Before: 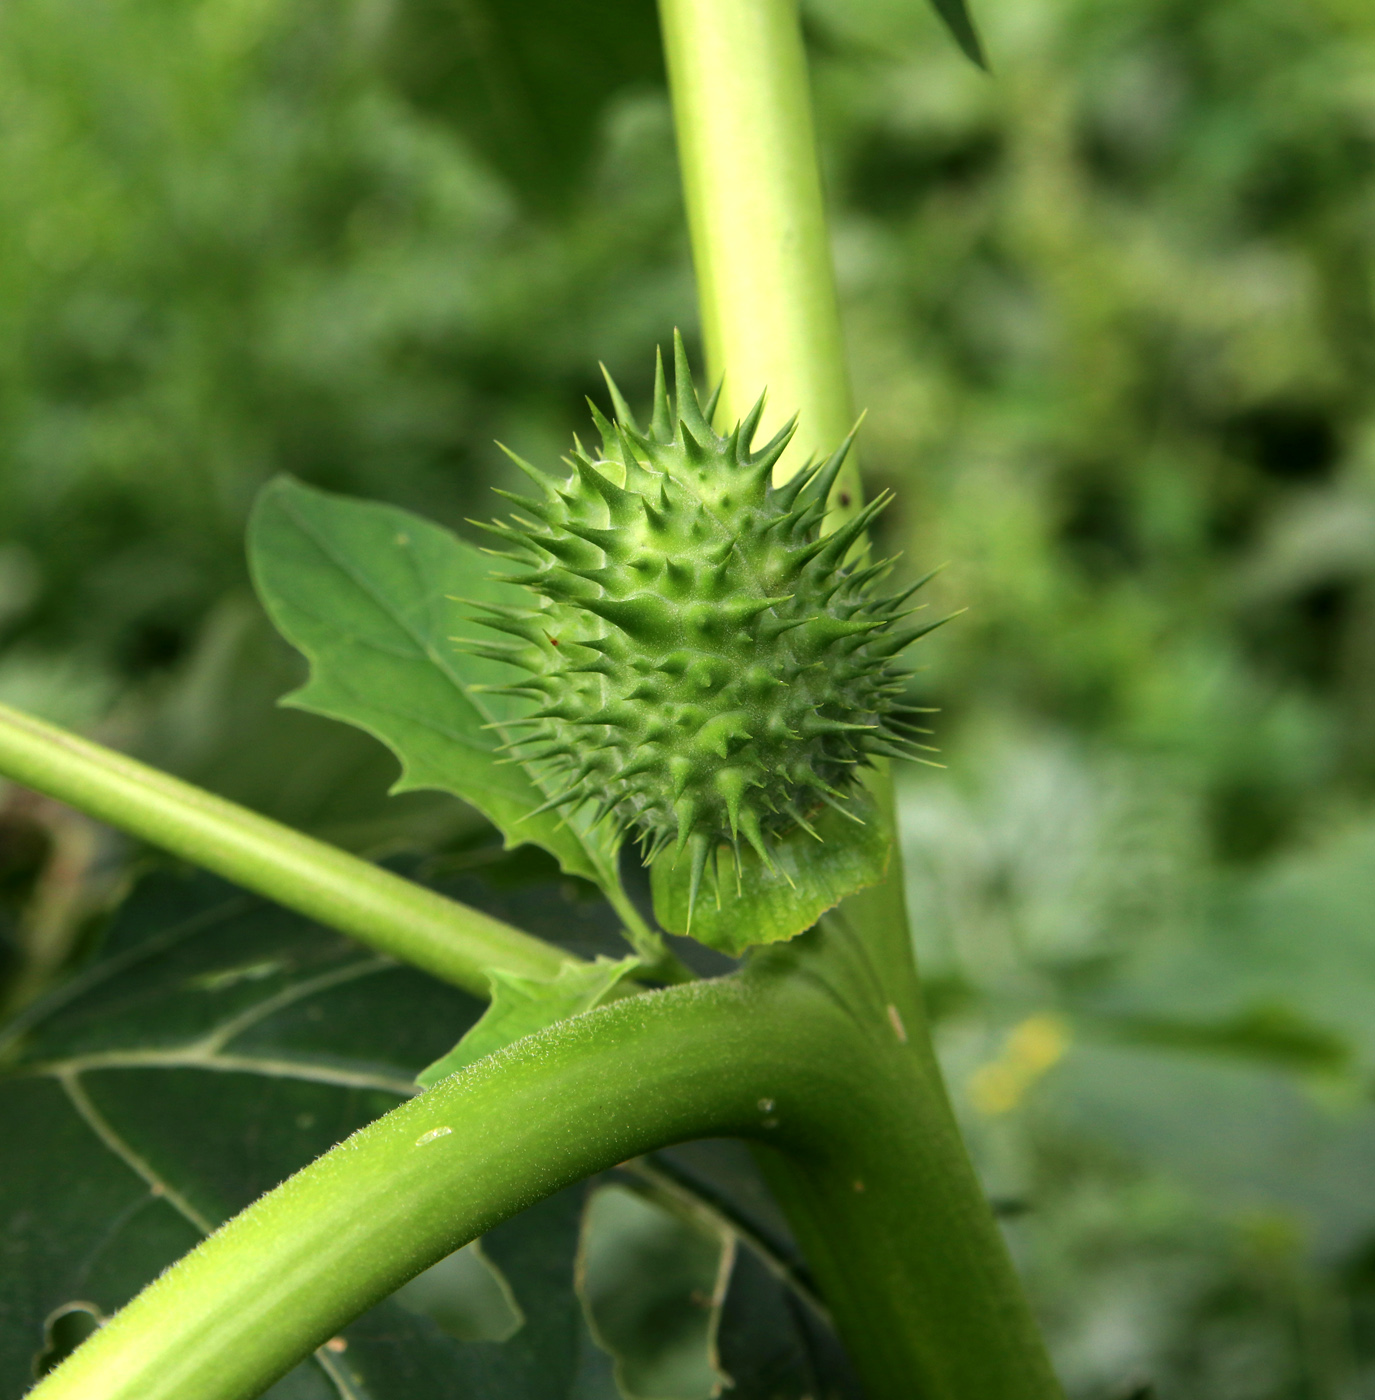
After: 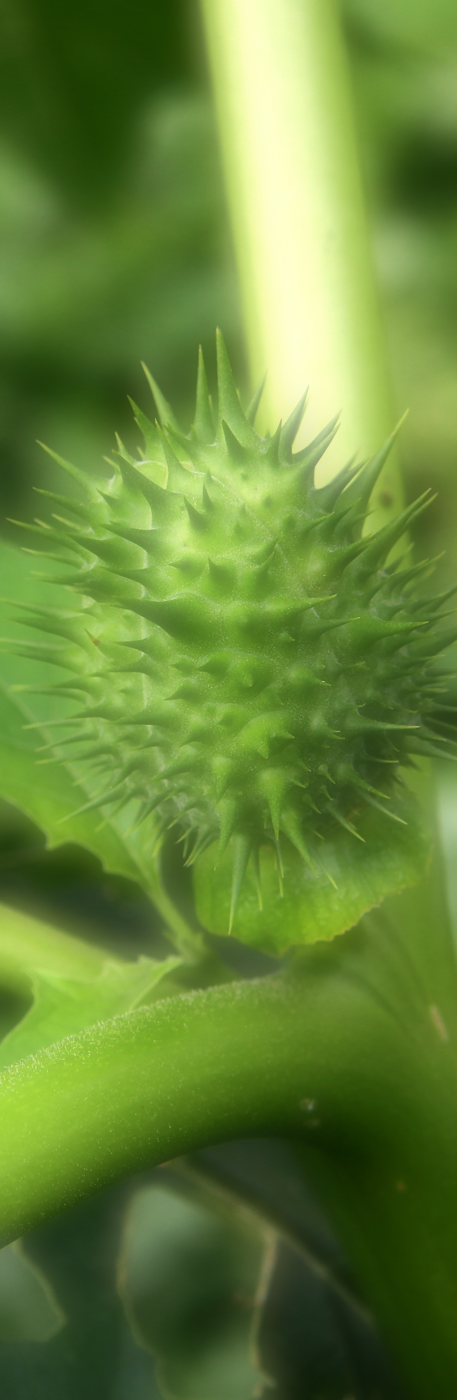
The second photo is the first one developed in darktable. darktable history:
crop: left 33.36%, right 33.36%
soften: on, module defaults
